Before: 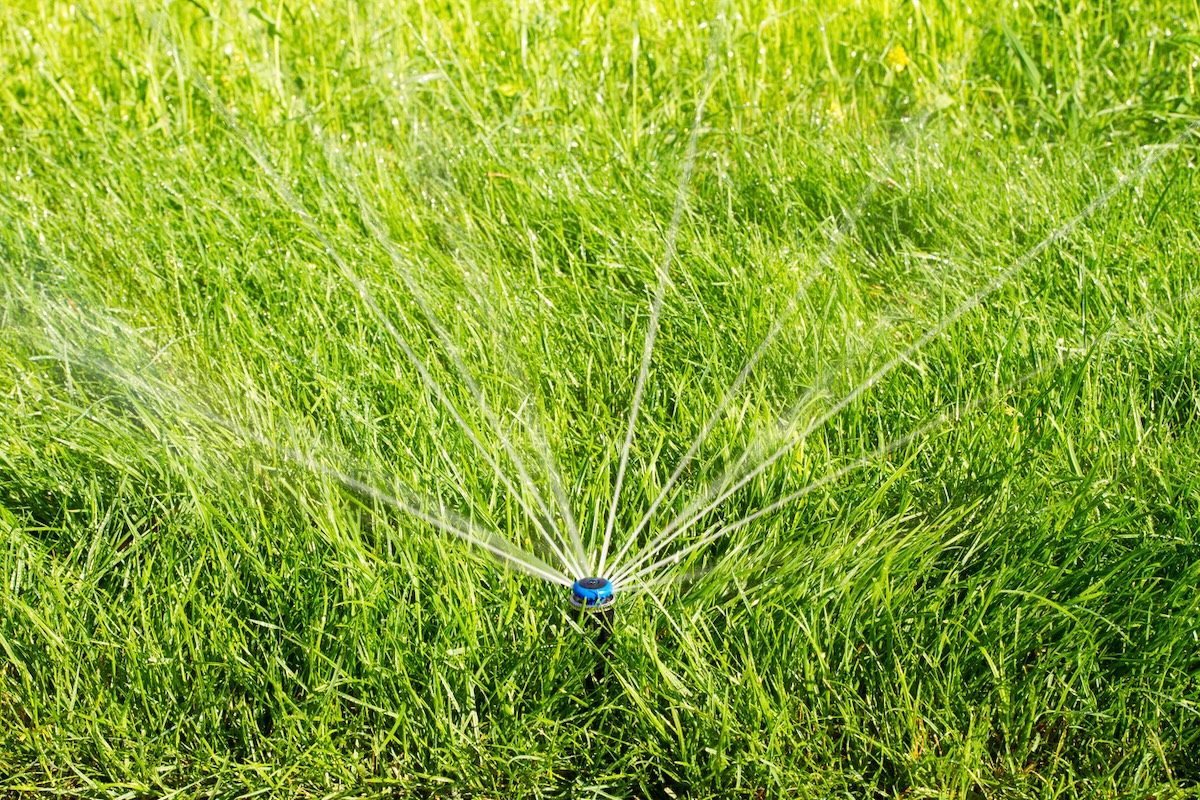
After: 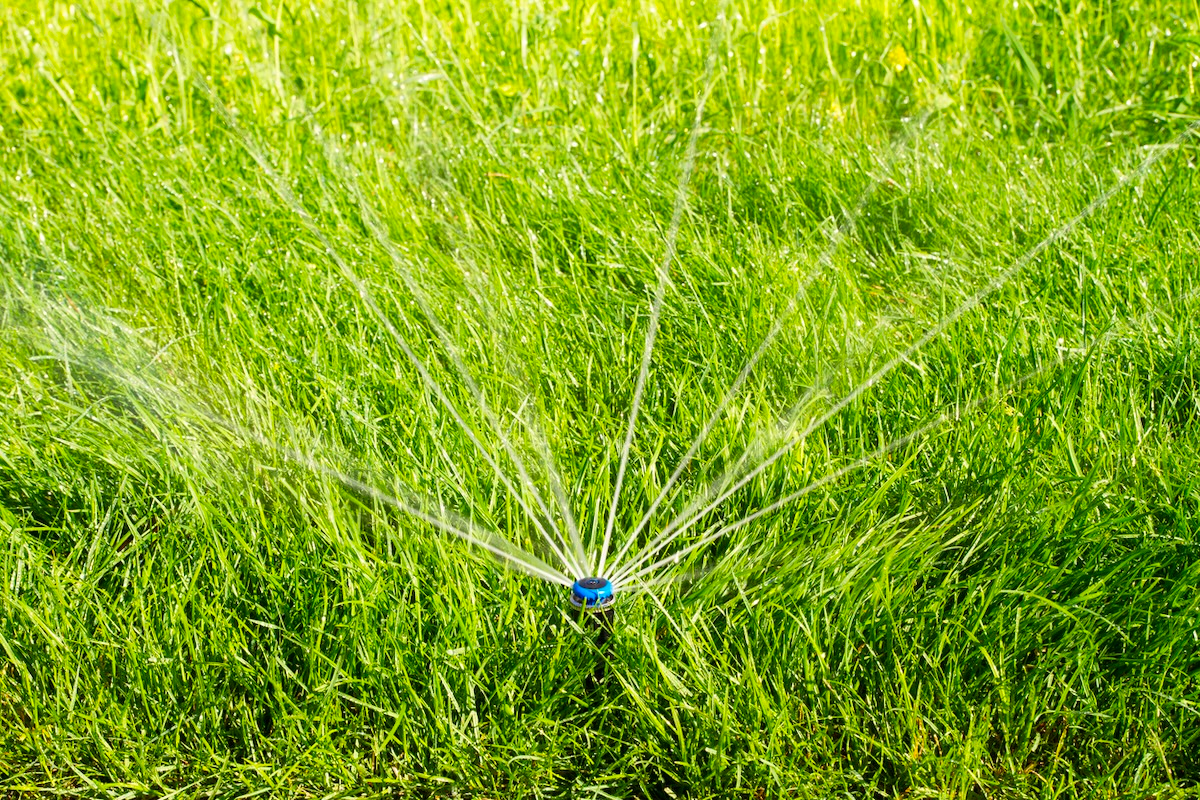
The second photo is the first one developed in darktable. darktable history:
contrast brightness saturation: contrast 0.036, saturation 0.156
